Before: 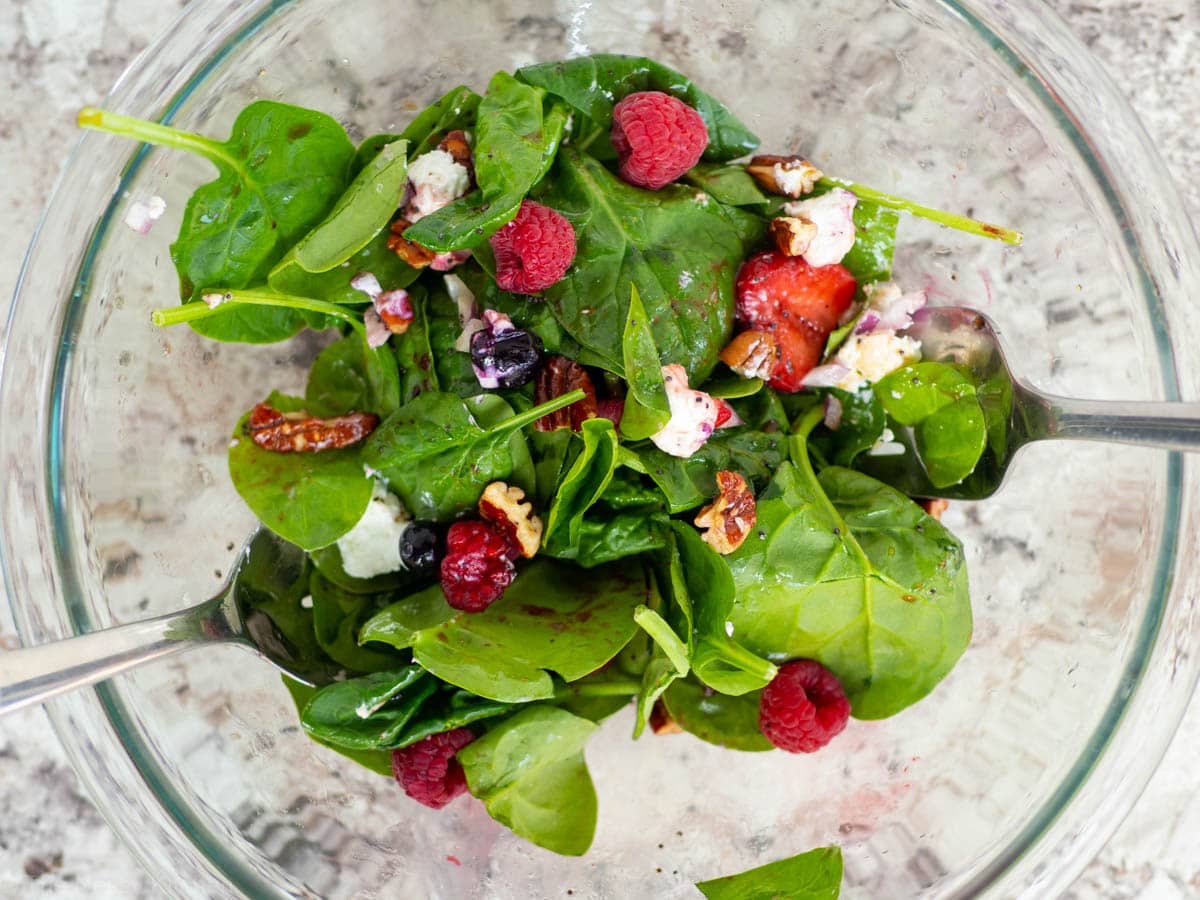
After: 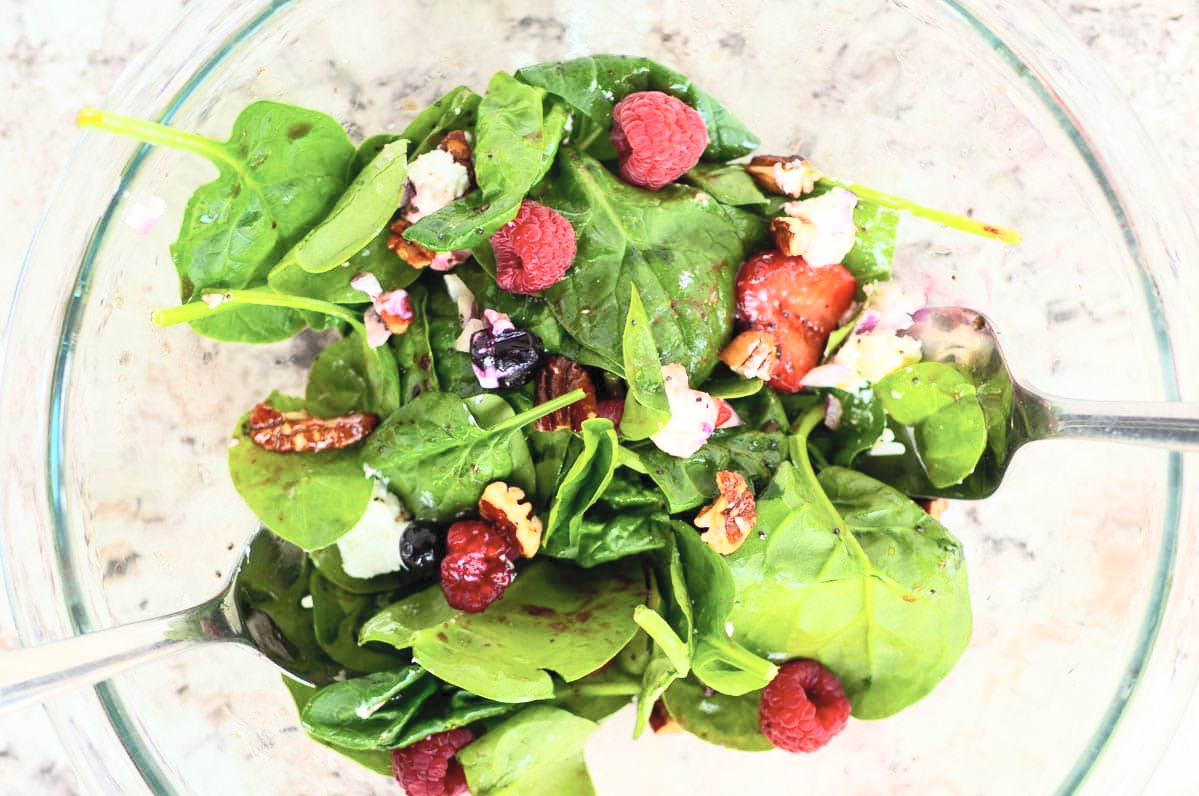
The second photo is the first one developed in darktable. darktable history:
crop and rotate: top 0%, bottom 11.49%
contrast brightness saturation: contrast 0.39, brightness 0.53
